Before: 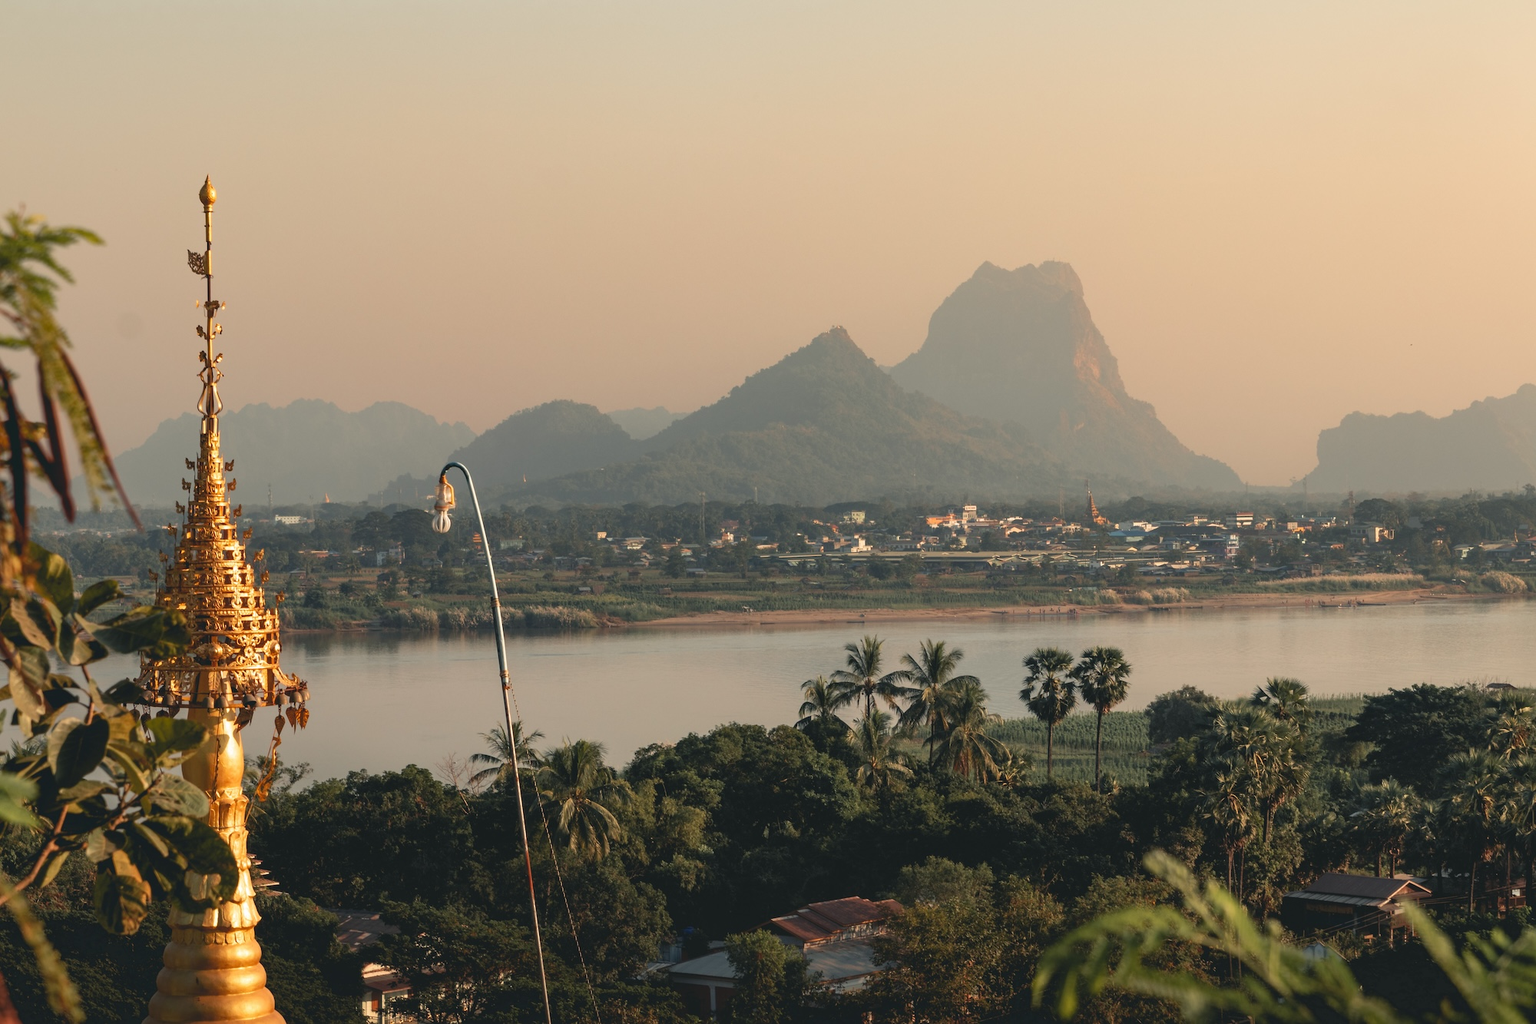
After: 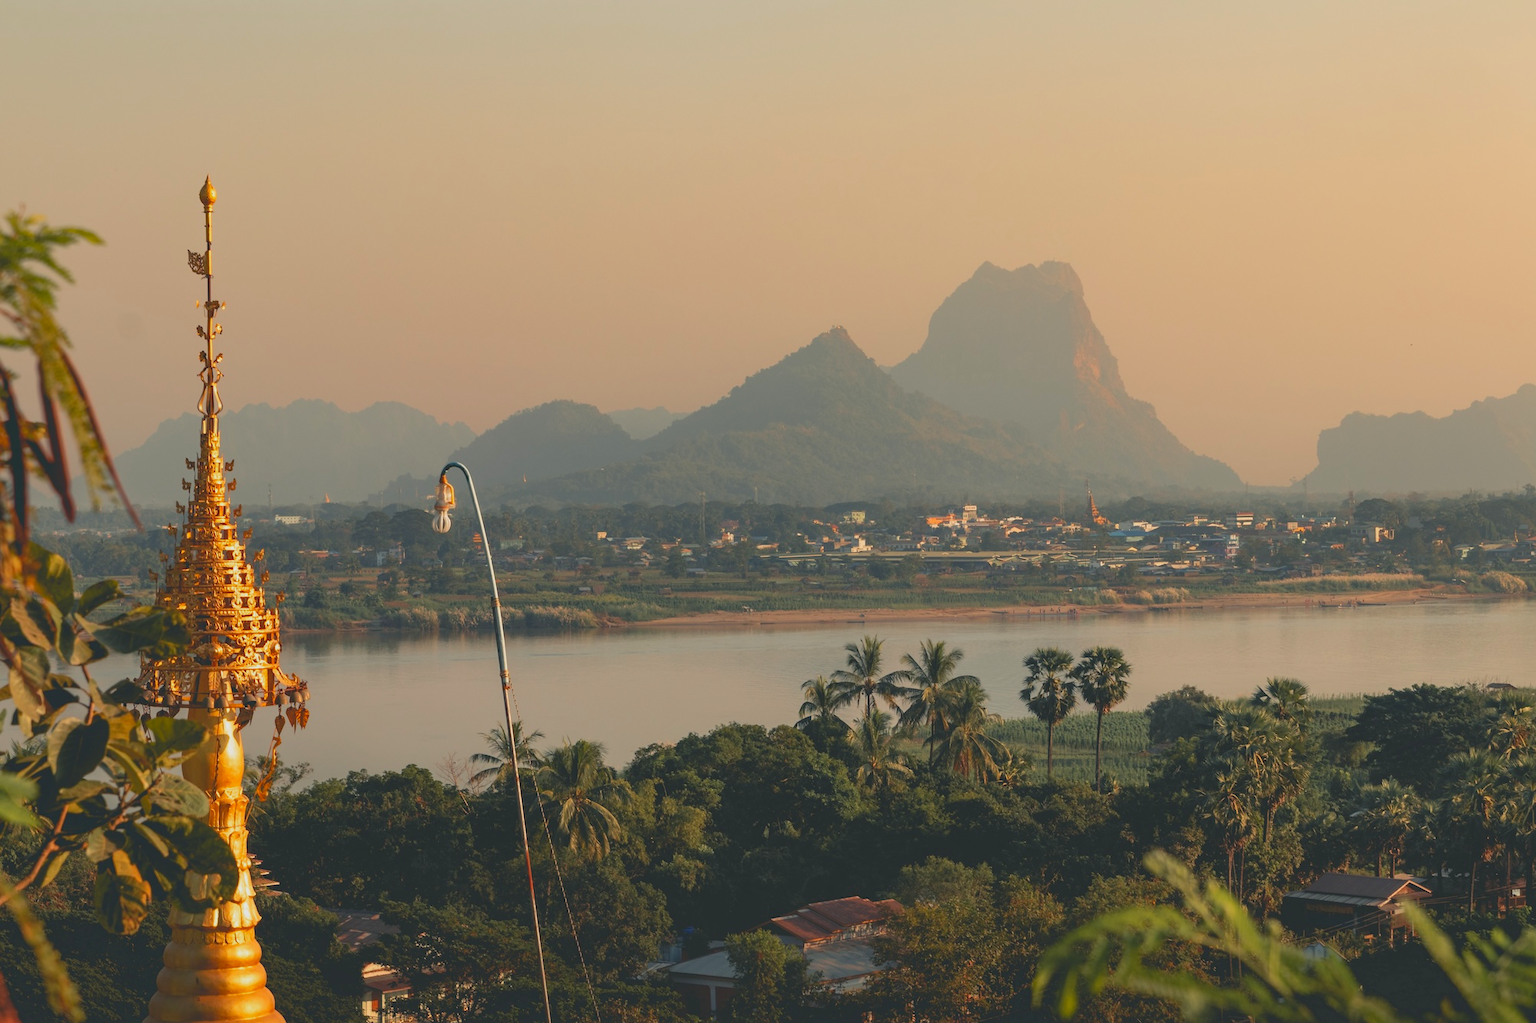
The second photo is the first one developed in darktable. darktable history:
contrast brightness saturation: contrast -0.196, saturation 0.186
exposure: compensate exposure bias true, compensate highlight preservation false
